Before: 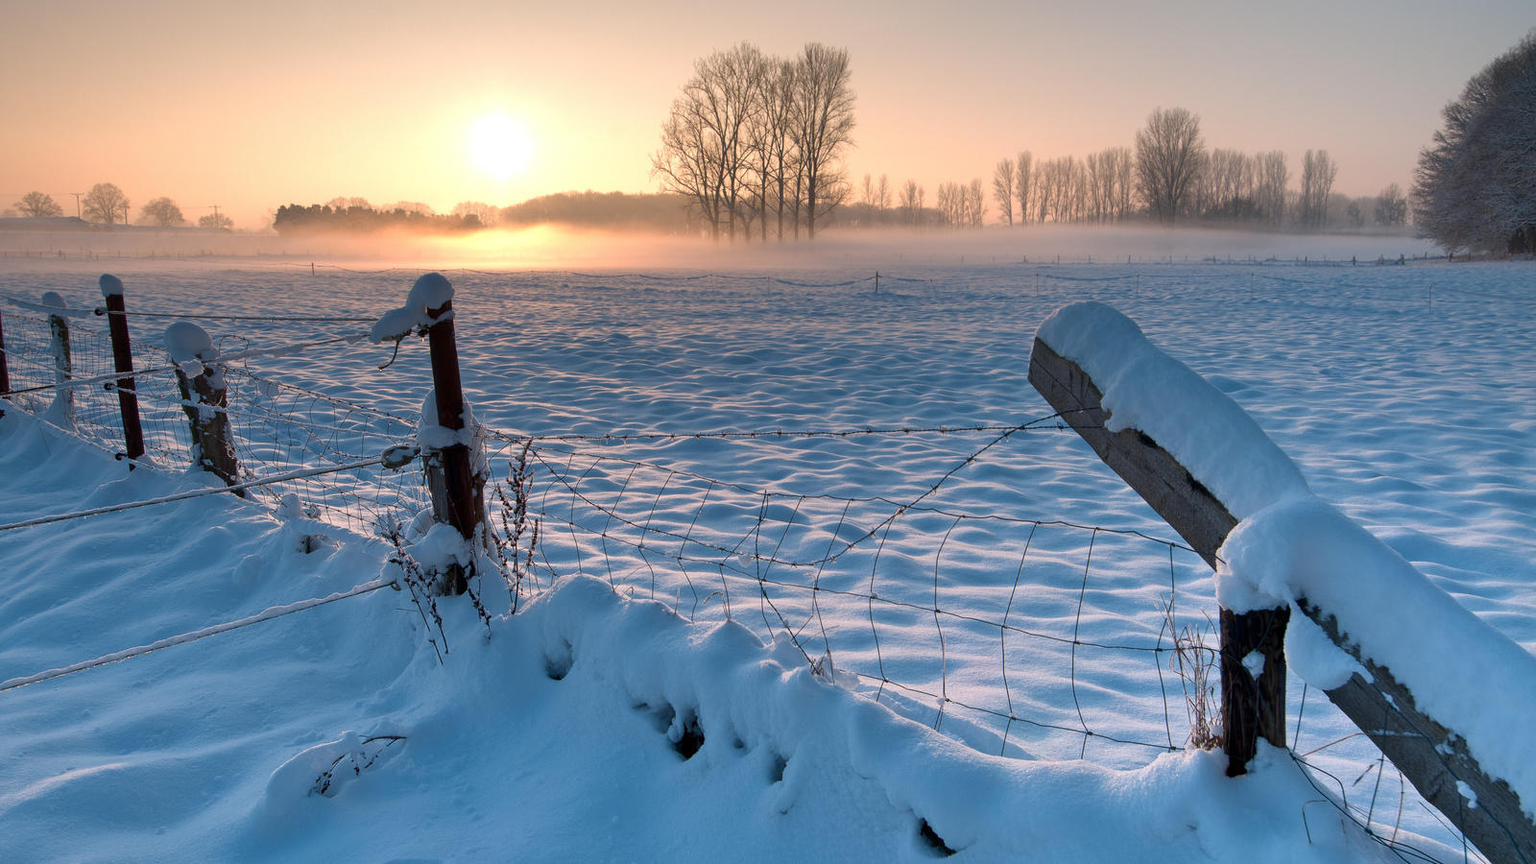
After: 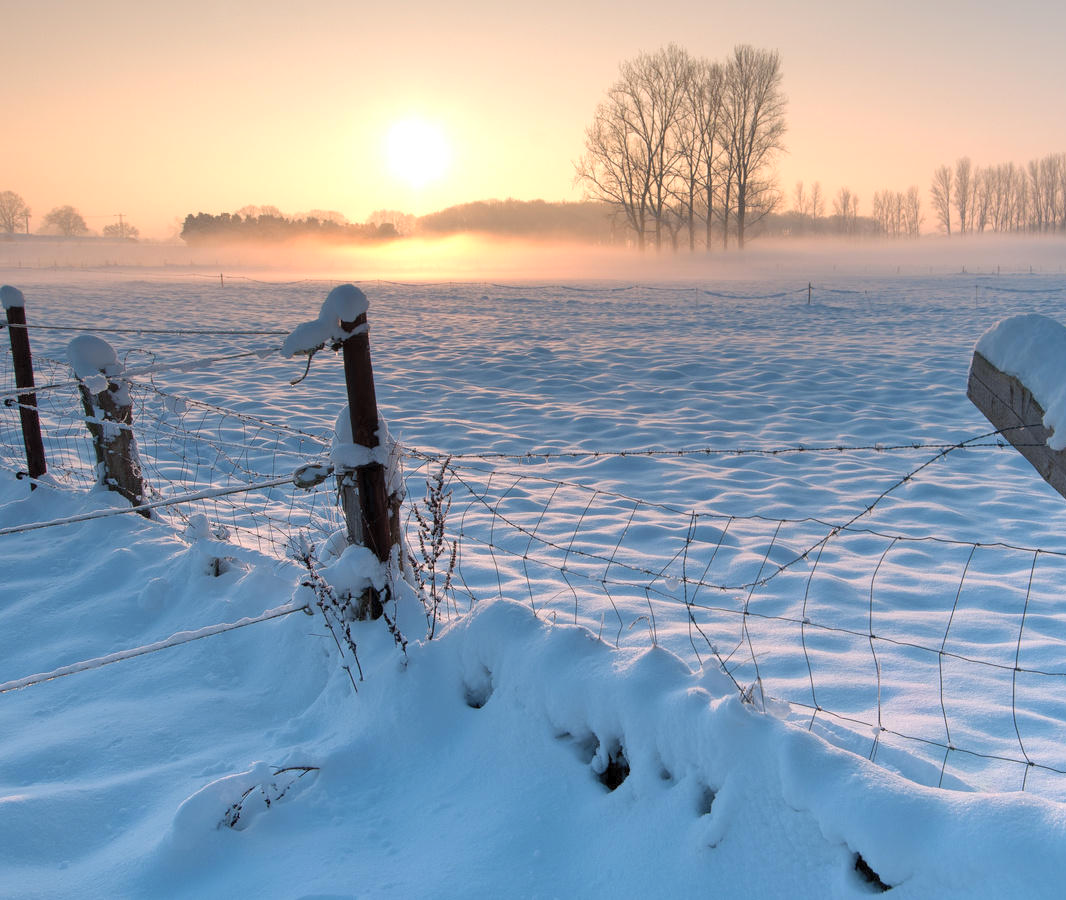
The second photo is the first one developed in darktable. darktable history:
contrast brightness saturation: brightness 0.15
crop and rotate: left 6.617%, right 26.717%
